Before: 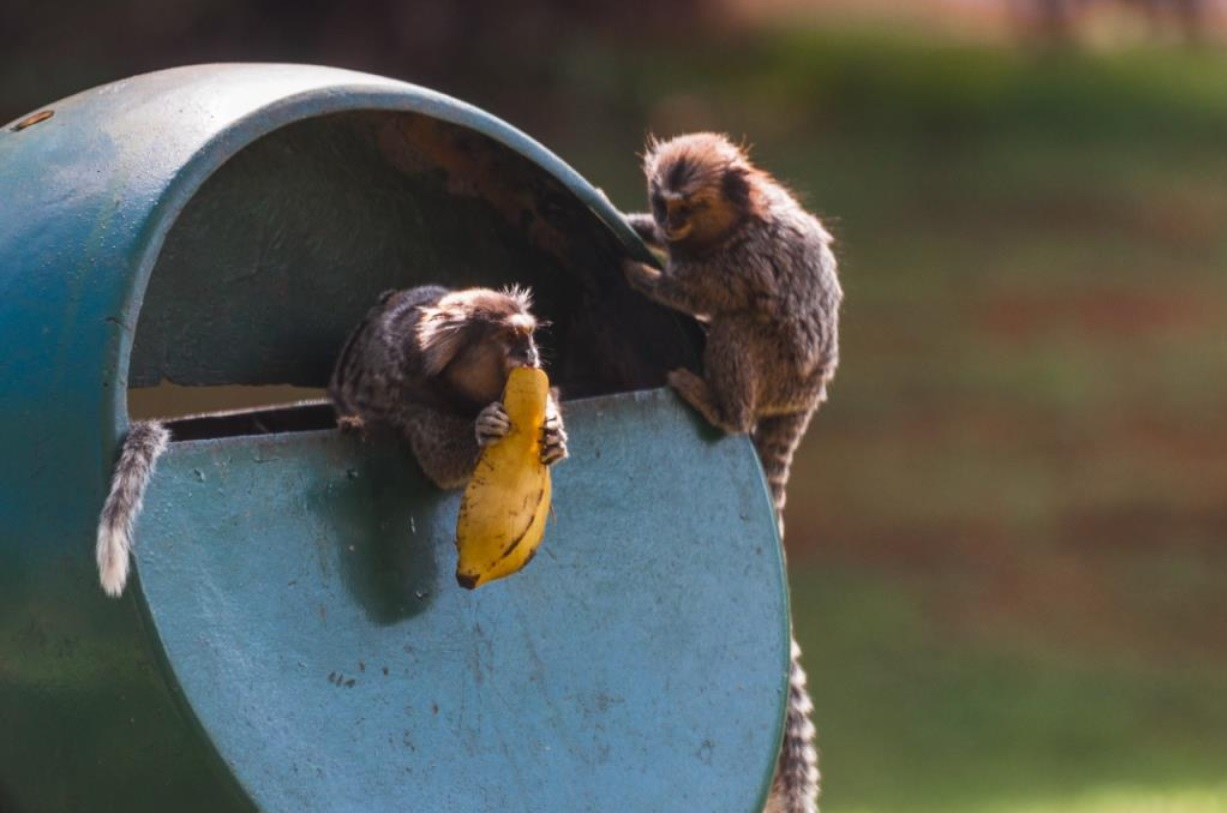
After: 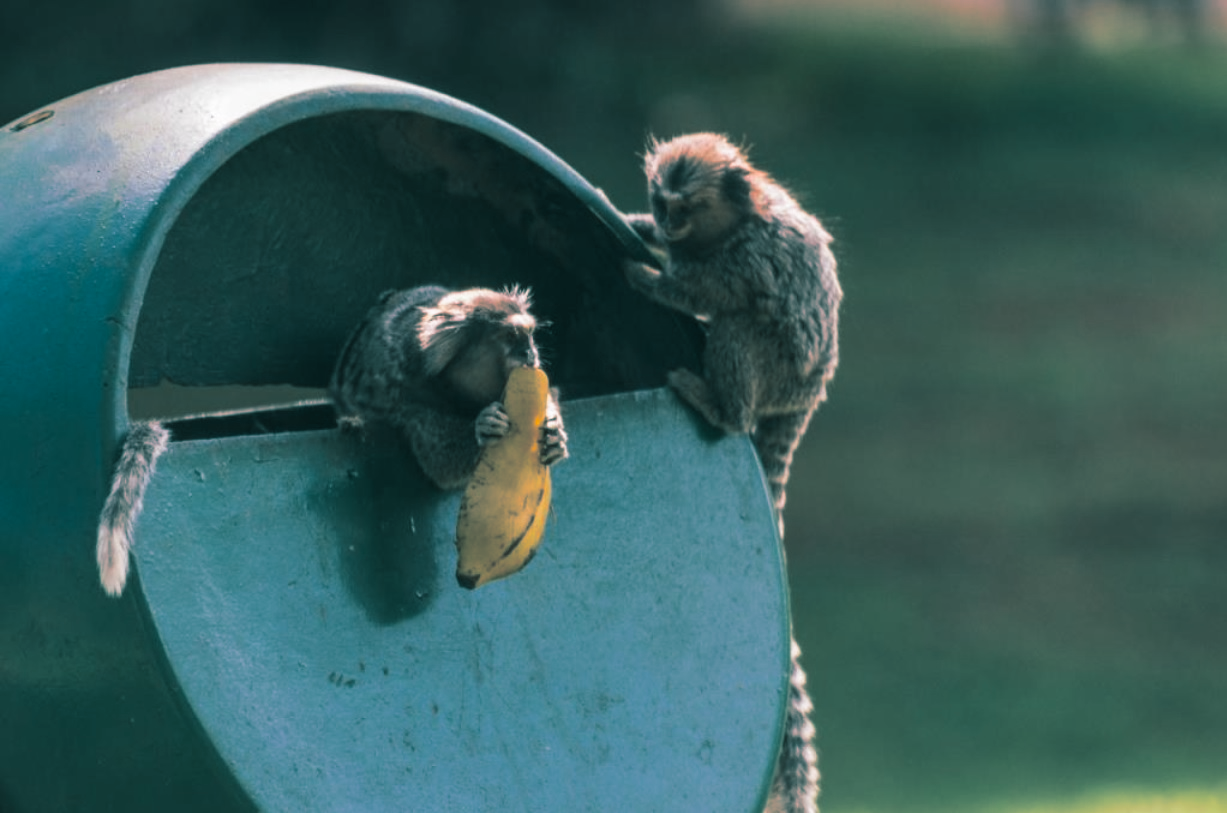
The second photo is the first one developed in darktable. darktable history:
base curve: curves: ch0 [(0, 0) (0.472, 0.455) (1, 1)], preserve colors none
split-toning: shadows › hue 183.6°, shadows › saturation 0.52, highlights › hue 0°, highlights › saturation 0
